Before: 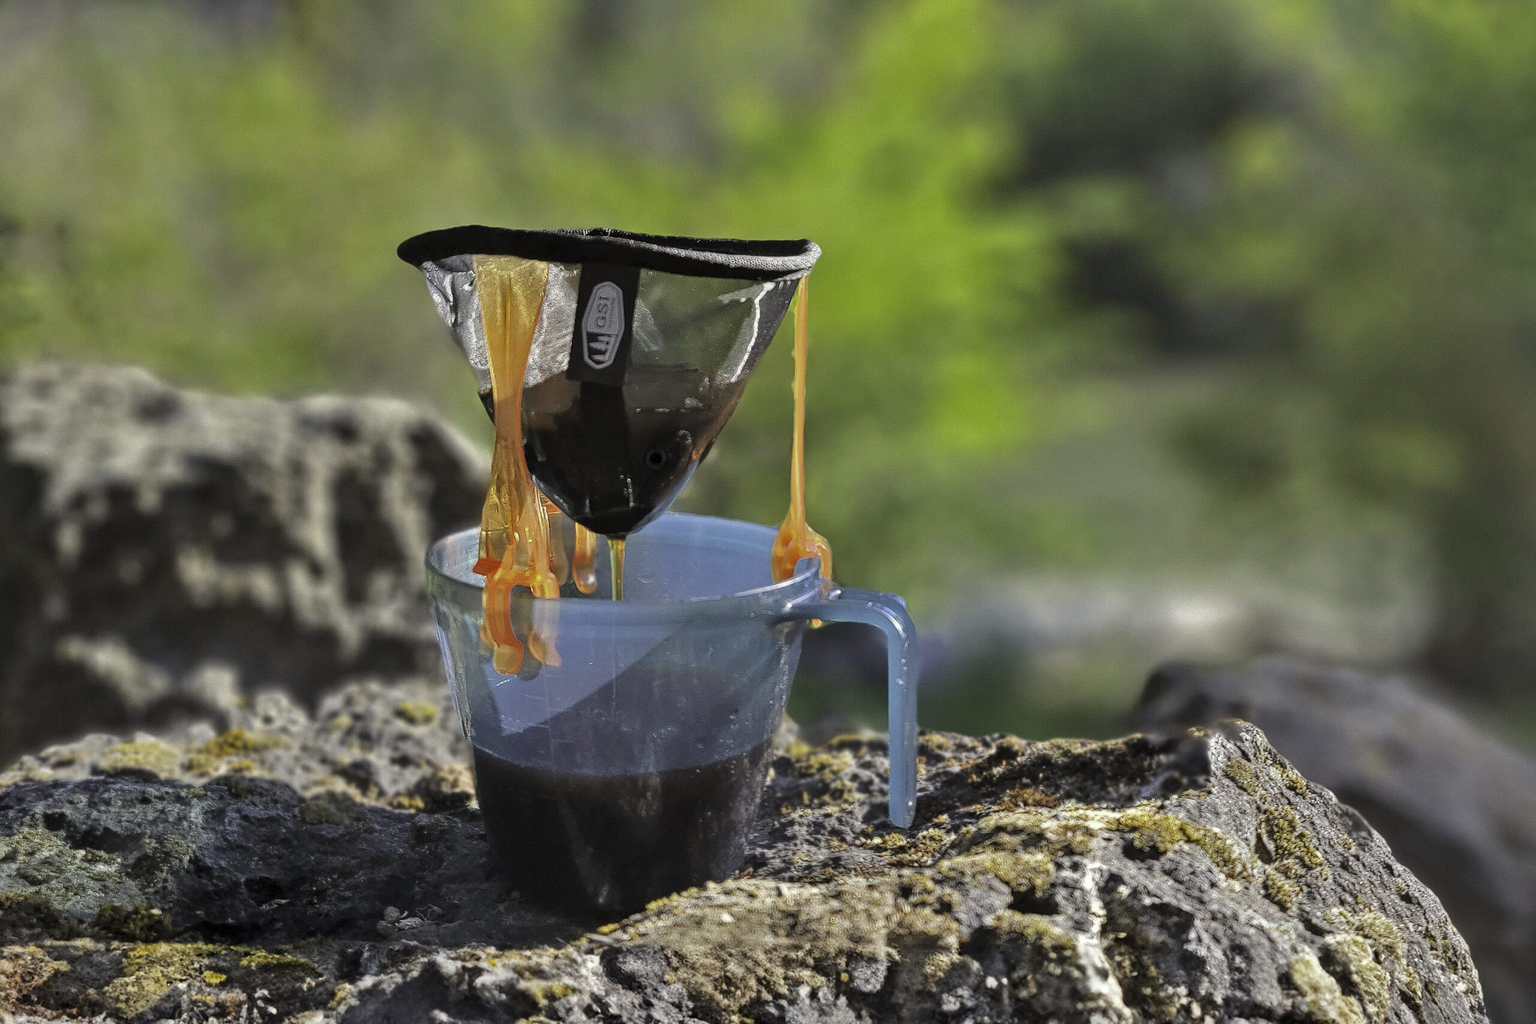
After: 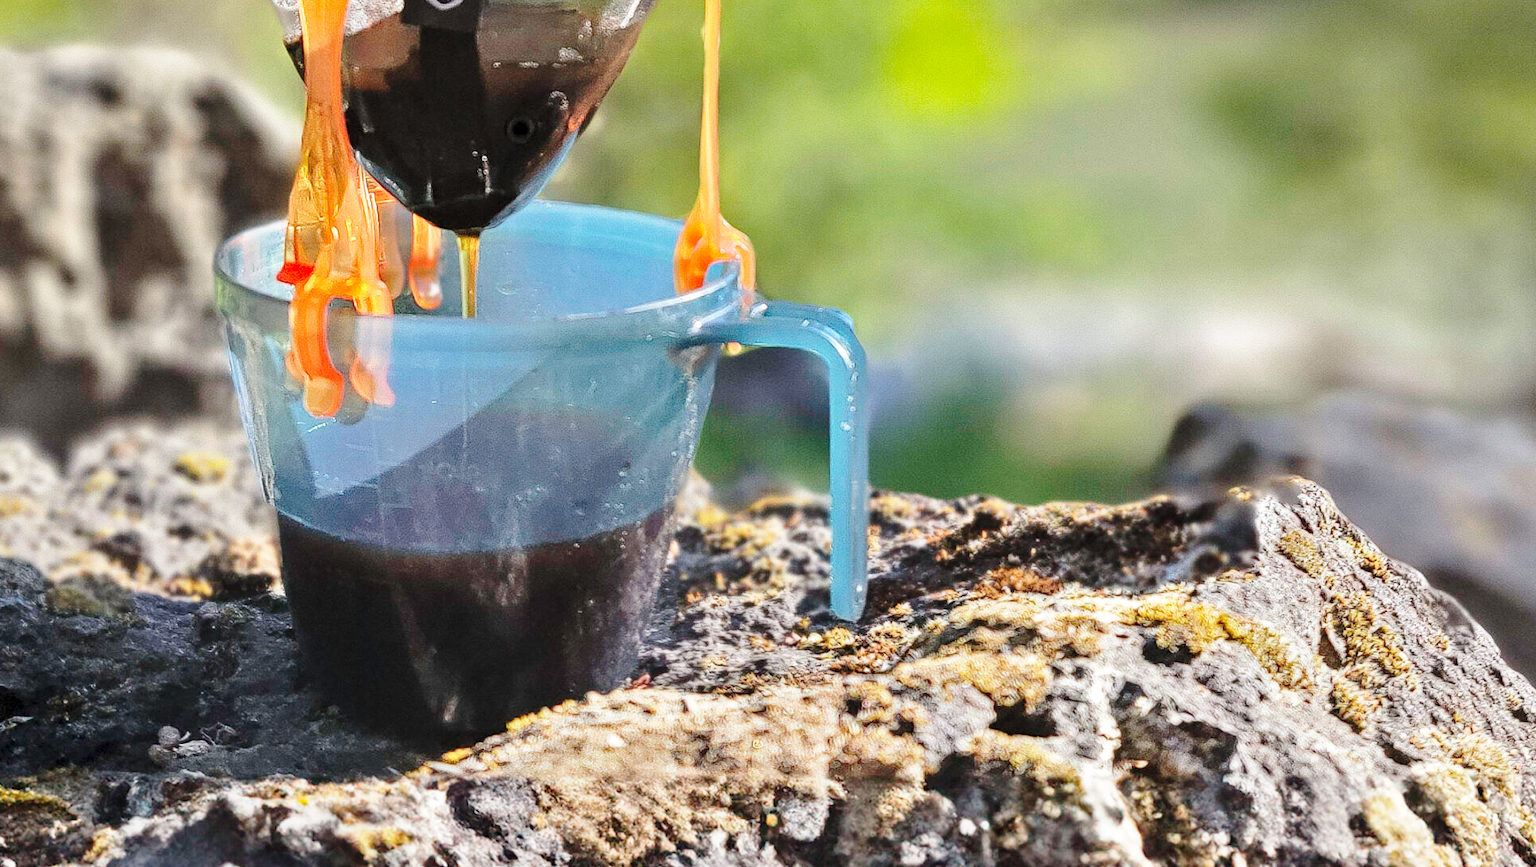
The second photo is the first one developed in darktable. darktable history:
base curve: curves: ch0 [(0, 0) (0.028, 0.03) (0.121, 0.232) (0.46, 0.748) (0.859, 0.968) (1, 1)], preserve colors none
tone equalizer: -7 EV 0.124 EV, mask exposure compensation -0.488 EV
crop and rotate: left 17.294%, top 35.369%, right 7.625%, bottom 1.034%
